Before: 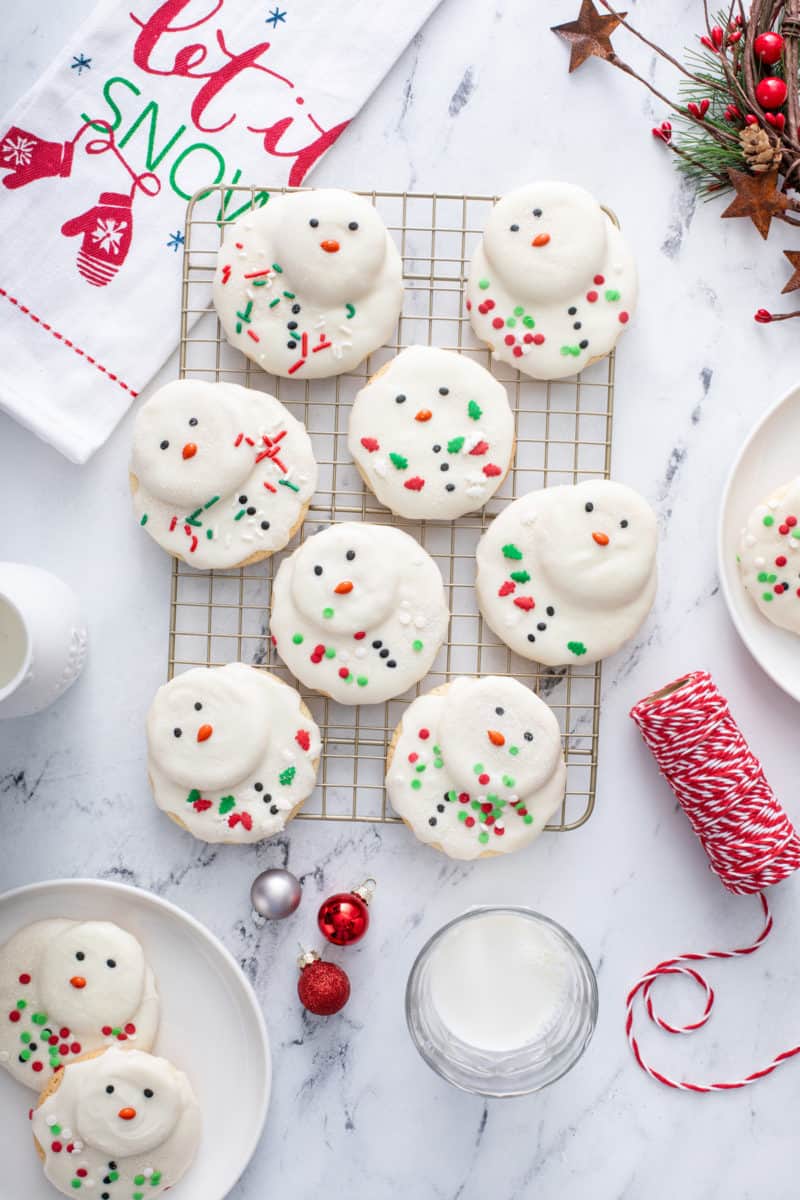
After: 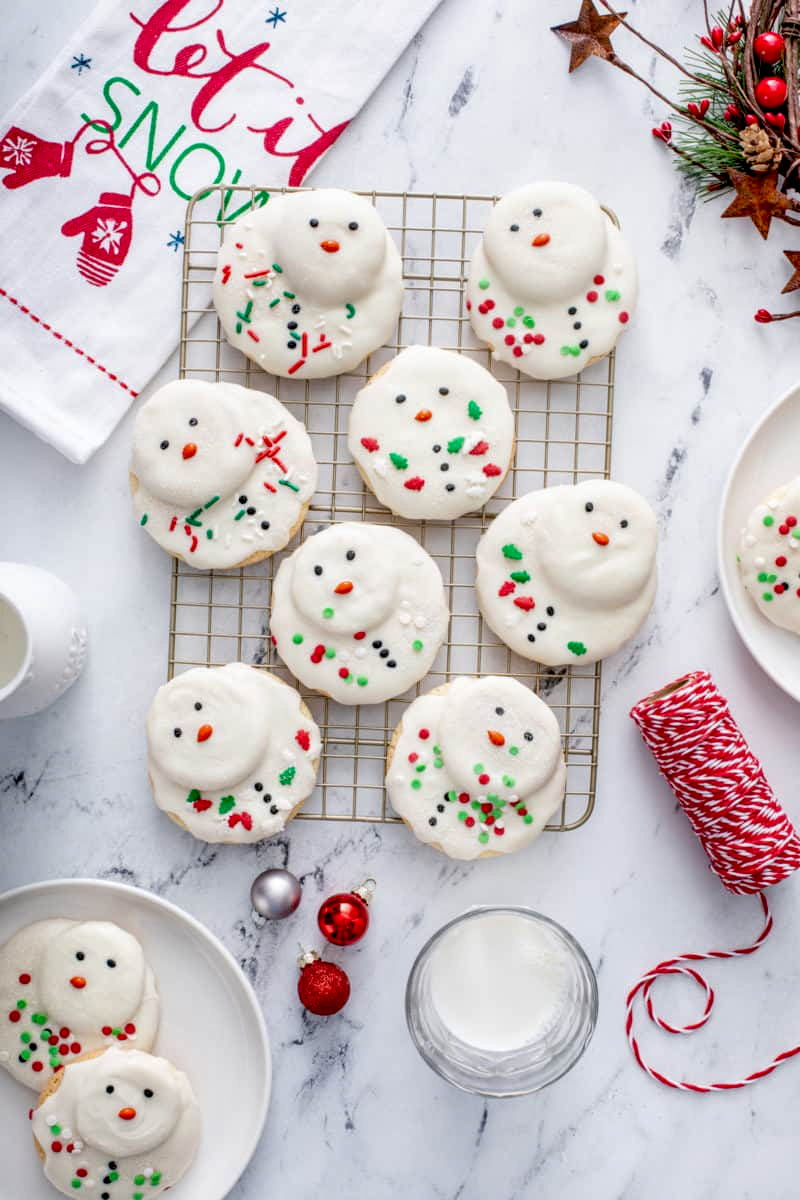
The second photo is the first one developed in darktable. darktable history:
tone equalizer: on, module defaults
exposure: black level correction 0.029, exposure -0.073 EV, compensate highlight preservation false
local contrast: on, module defaults
